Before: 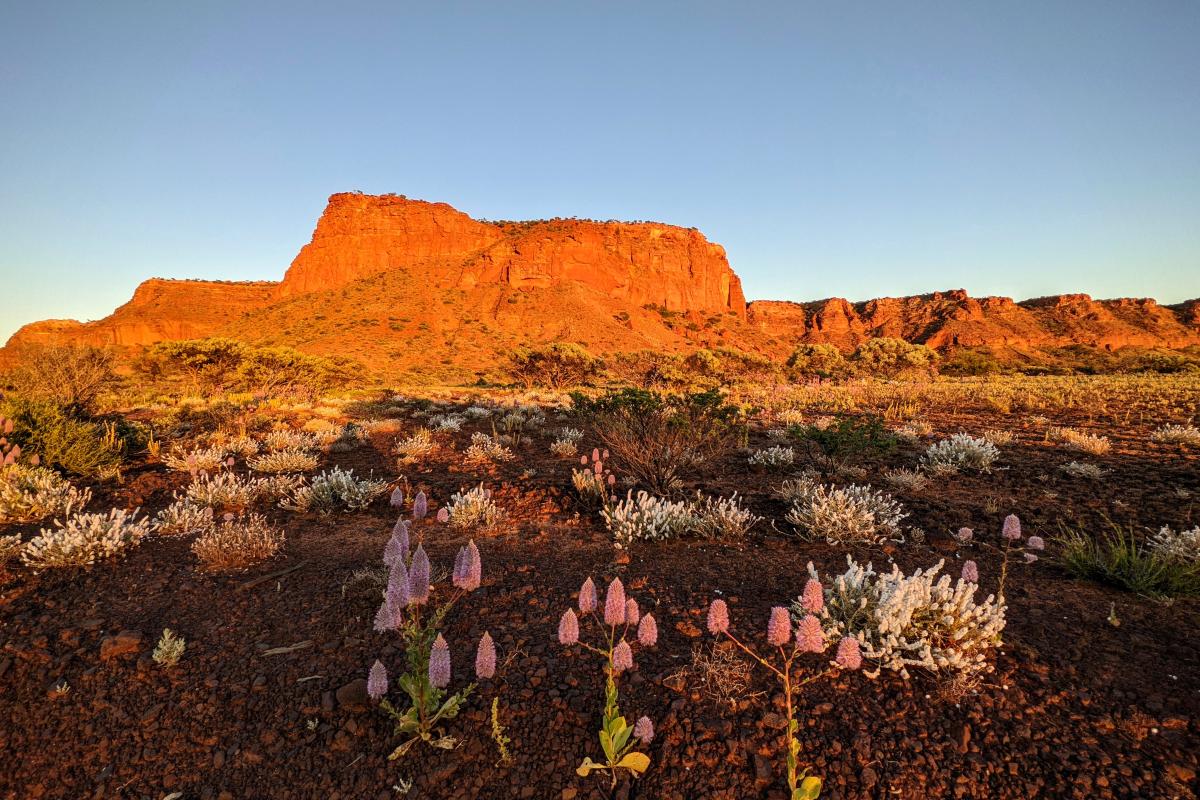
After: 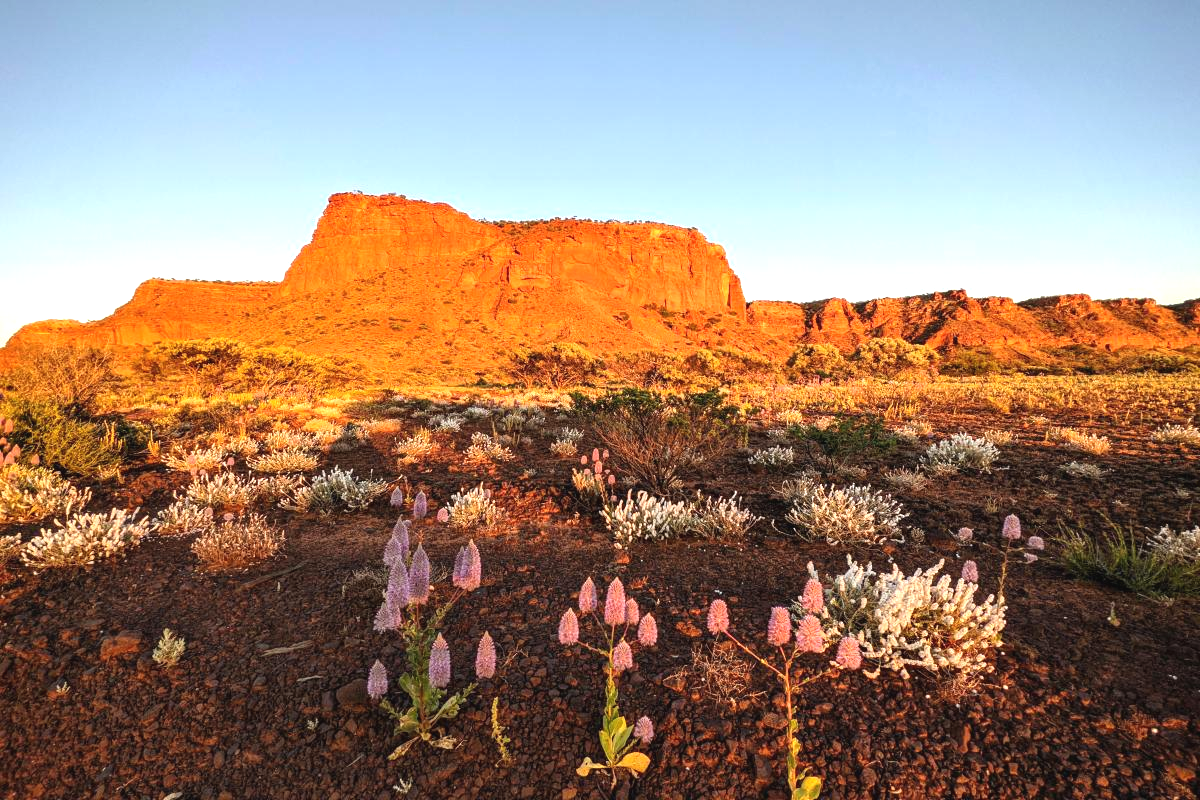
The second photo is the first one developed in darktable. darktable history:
exposure: black level correction -0.002, exposure 0.705 EV, compensate highlight preservation false
